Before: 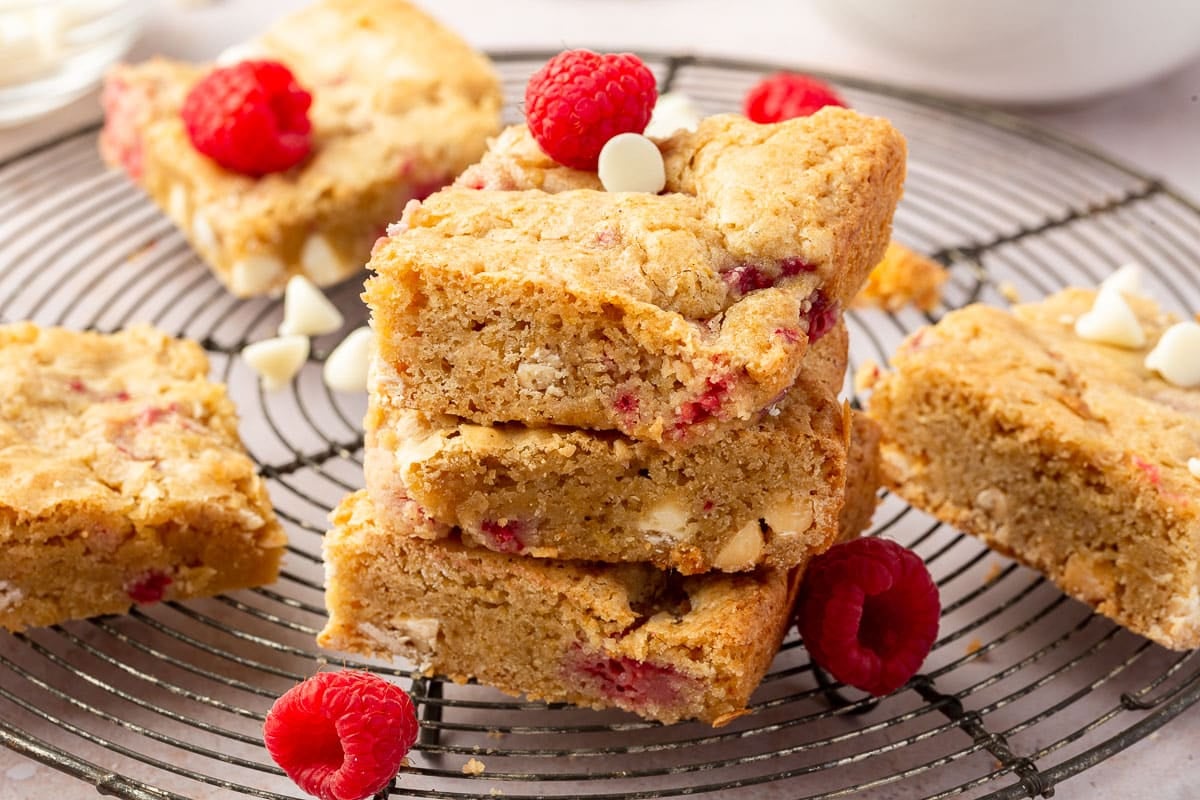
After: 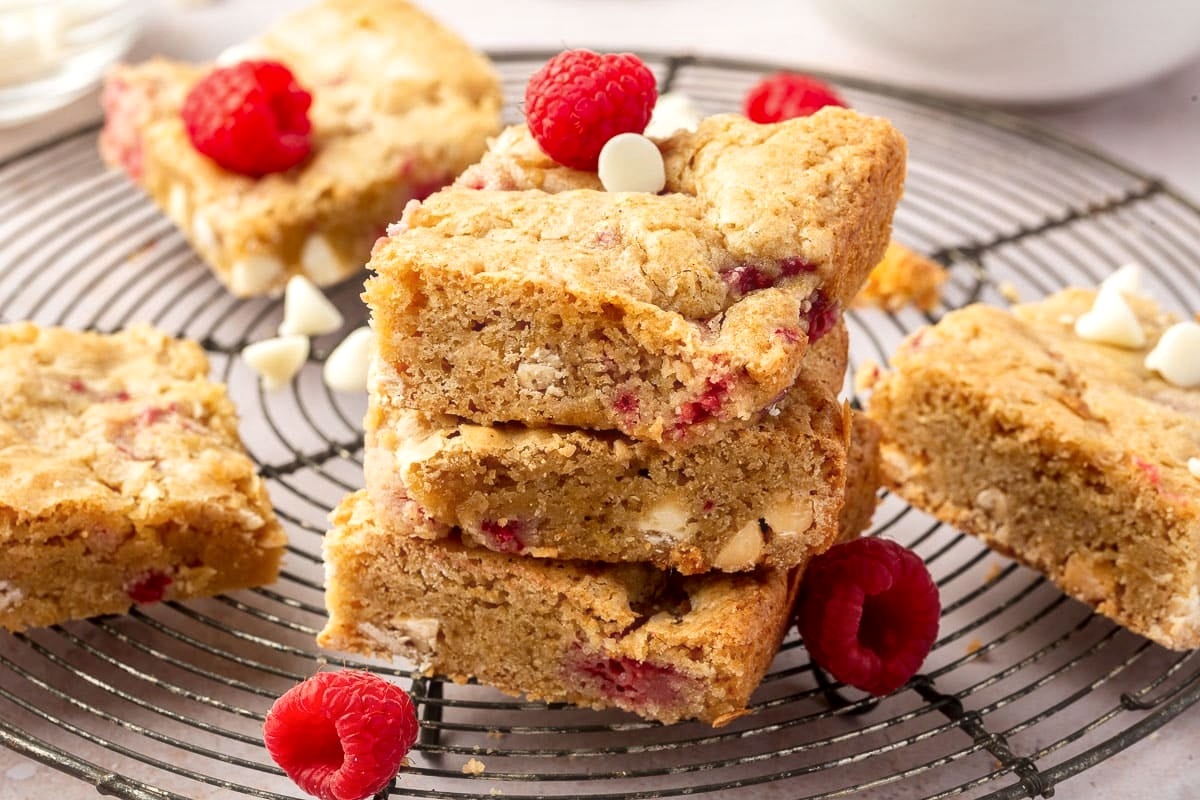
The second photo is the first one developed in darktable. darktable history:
local contrast: mode bilateral grid, contrast 21, coarseness 50, detail 129%, midtone range 0.2
haze removal: strength -0.053, compatibility mode true, adaptive false
